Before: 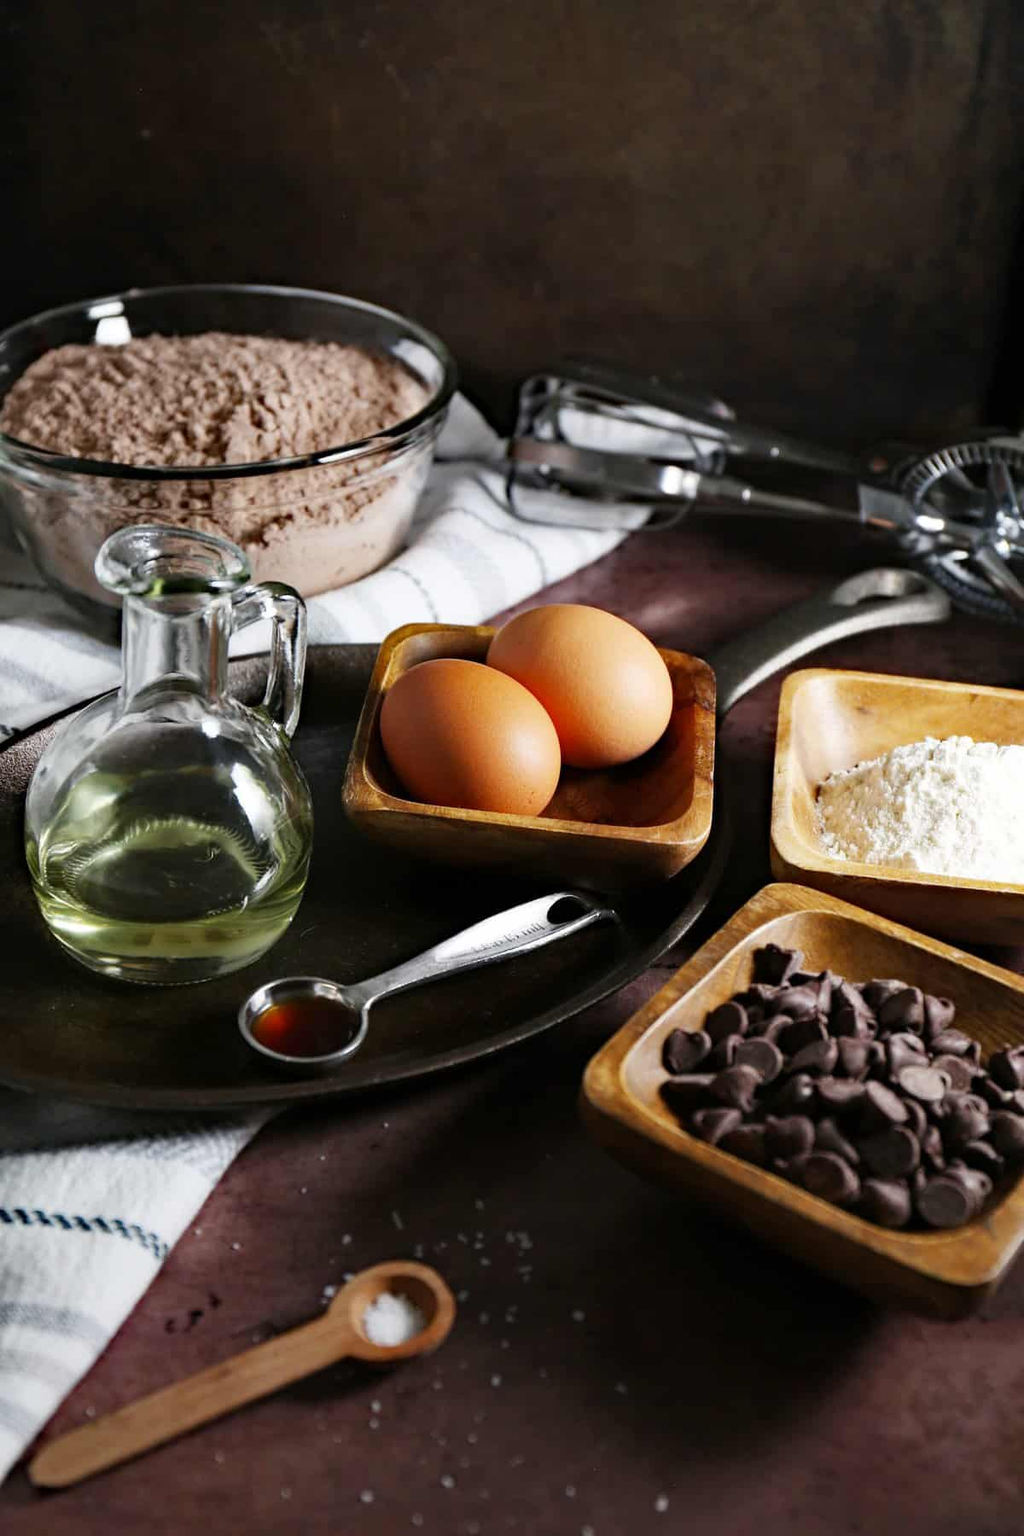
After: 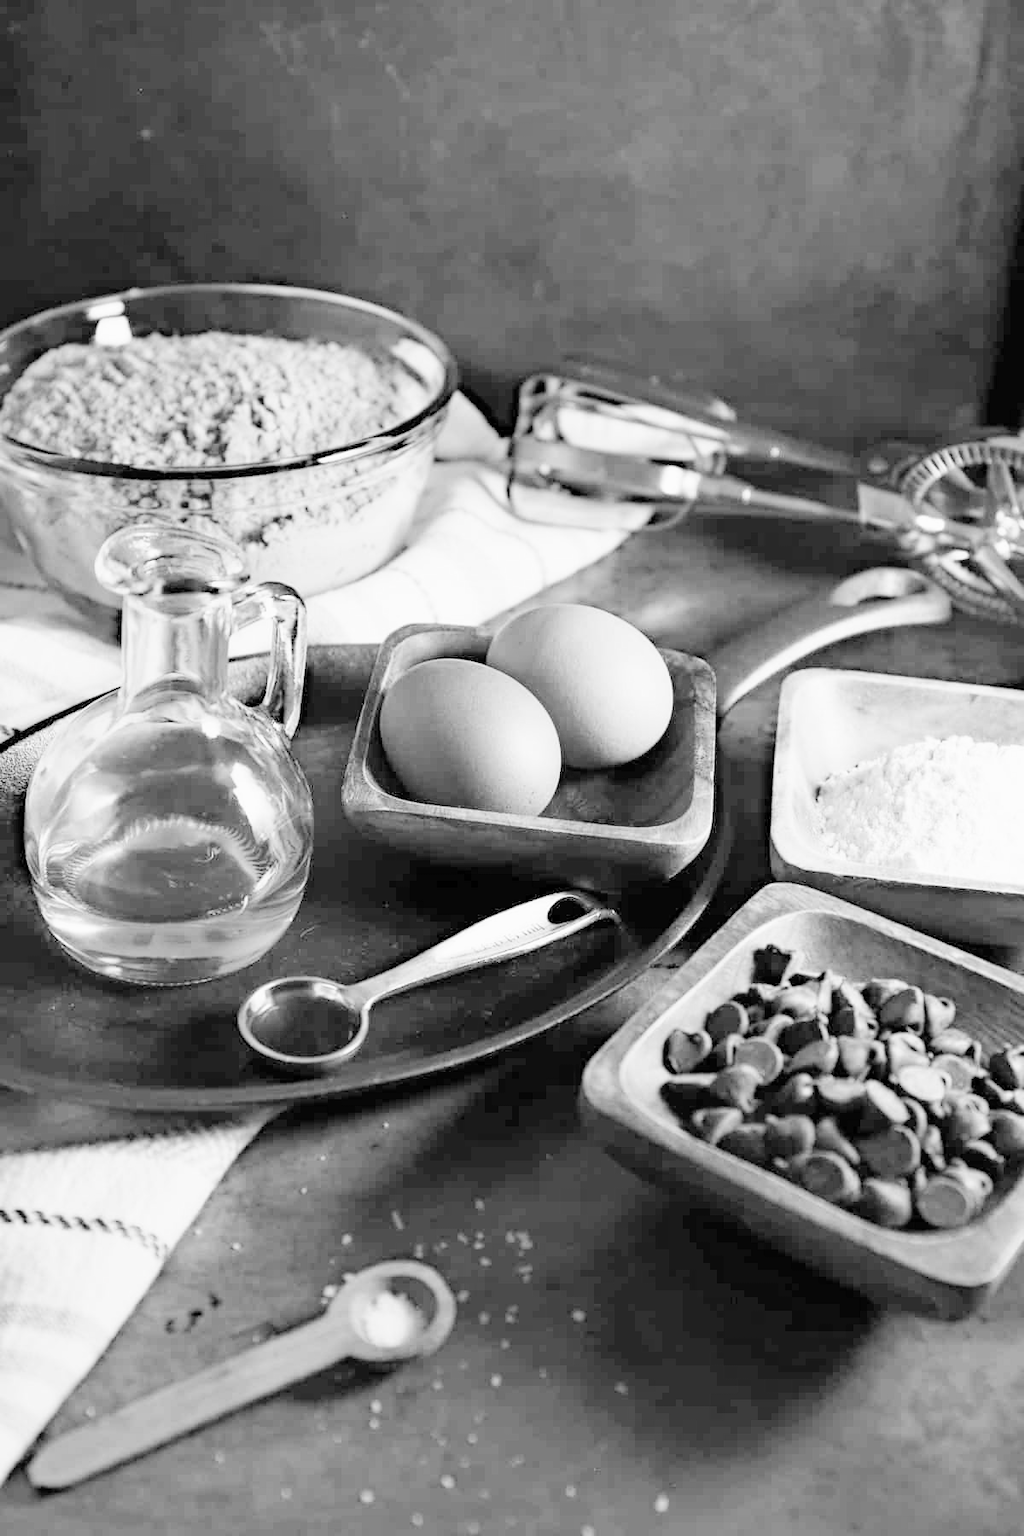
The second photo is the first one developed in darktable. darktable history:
tone curve: curves: ch0 [(0, 0) (0.003, 0) (0.011, 0.001) (0.025, 0.003) (0.044, 0.005) (0.069, 0.013) (0.1, 0.024) (0.136, 0.04) (0.177, 0.087) (0.224, 0.148) (0.277, 0.238) (0.335, 0.335) (0.399, 0.43) (0.468, 0.524) (0.543, 0.621) (0.623, 0.712) (0.709, 0.788) (0.801, 0.867) (0.898, 0.947) (1, 1)], preserve colors none
color look up table: target L [92.16, 84.34, 63.66, 68.78, 56.4, 75.47, 59.13, 68.78, 62.54, 57.4, 48.84, 36.15, 31.34, 26.77, 5.063, 200.73, 81.24, 61.86, 81.64, 51.85, 47.34, 46.75, 40.52, 41.7, 45.56, 29.09, 21.95, 22.19, 87.37, 86.99, 71.73, 74.65, 63.22, 63.22, 51.85, 65.39, 42.89, 52.76, 39.93, 53.07, 39.93, 39.93, 18.21, 19.49, 79.61, 81.24, 63.66, 54.89, 32.11], target a [-0.005, 0 ×6, 0.001, 0, 0, 0.001 ×5, 0 ×5, 0.001 ×9, 0 ×4, 0.012, 0.001, 0, 0.001 ×4, 0.002, 0.001, 0.001, 0.001, 0, 0.001, 0, 0.002, 0.001], target b [0.044, 0.003, 0.005, 0.004, -0.002, 0.004, 0, 0.003, 0, 0, -0.004 ×4, -0.002, -0.001, 0.004, 0, 0.004, -0.002, -0.003 ×5, -0.005, -0.005, -0.005, 0.002, 0.003, 0.004, 0.004, 0, -0.007, -0.002, 0.005, -0.003, -0.002, -0.003, -0.002, -0.004, -0.003, -0.003, -0.003, 0.004, 0.003, 0.005, -0.003, -0.004], num patches 49
